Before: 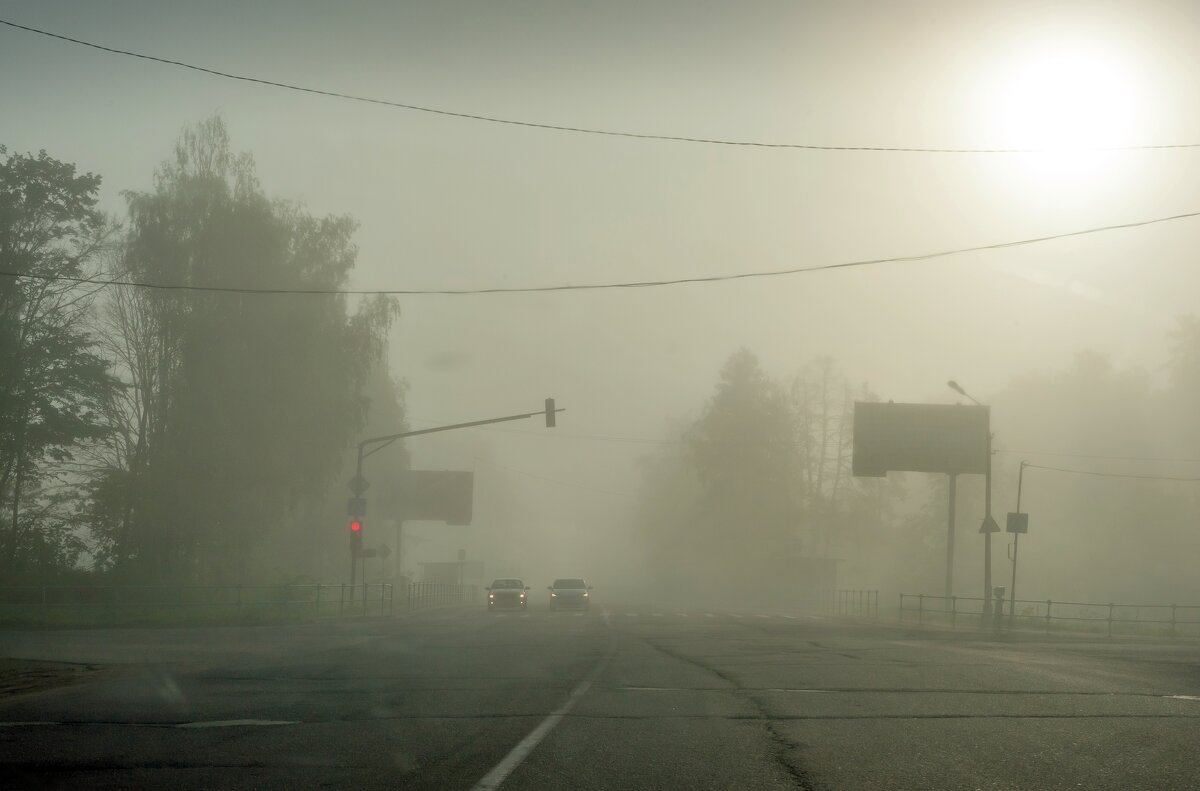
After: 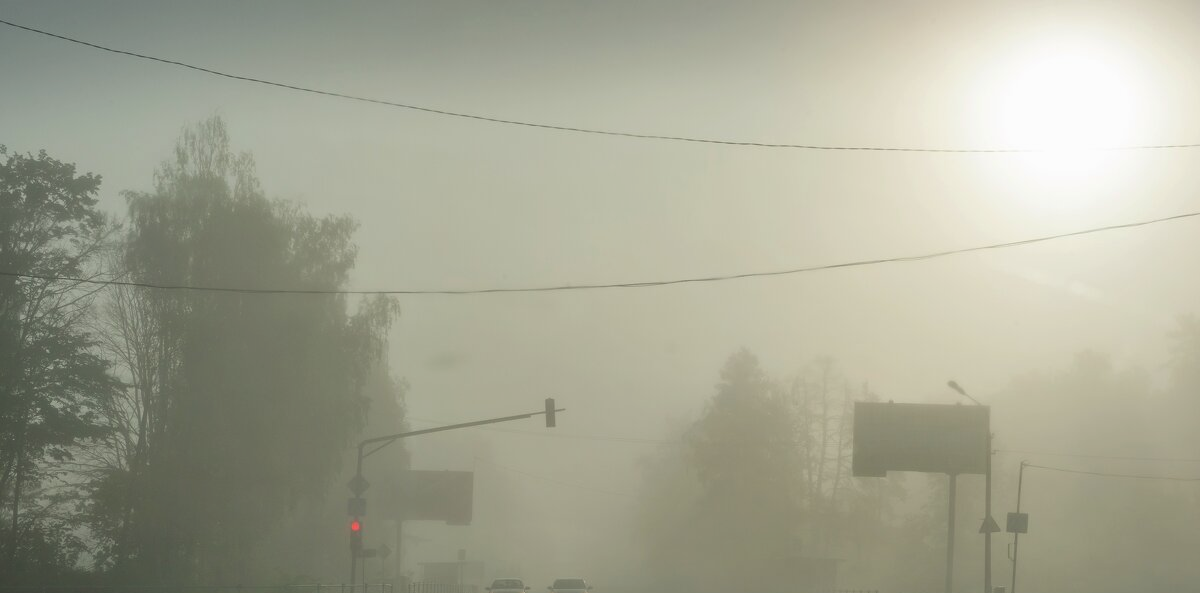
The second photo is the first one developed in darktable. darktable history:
crop: bottom 24.988%
exposure: black level correction -0.023, exposure -0.039 EV, compensate highlight preservation false
